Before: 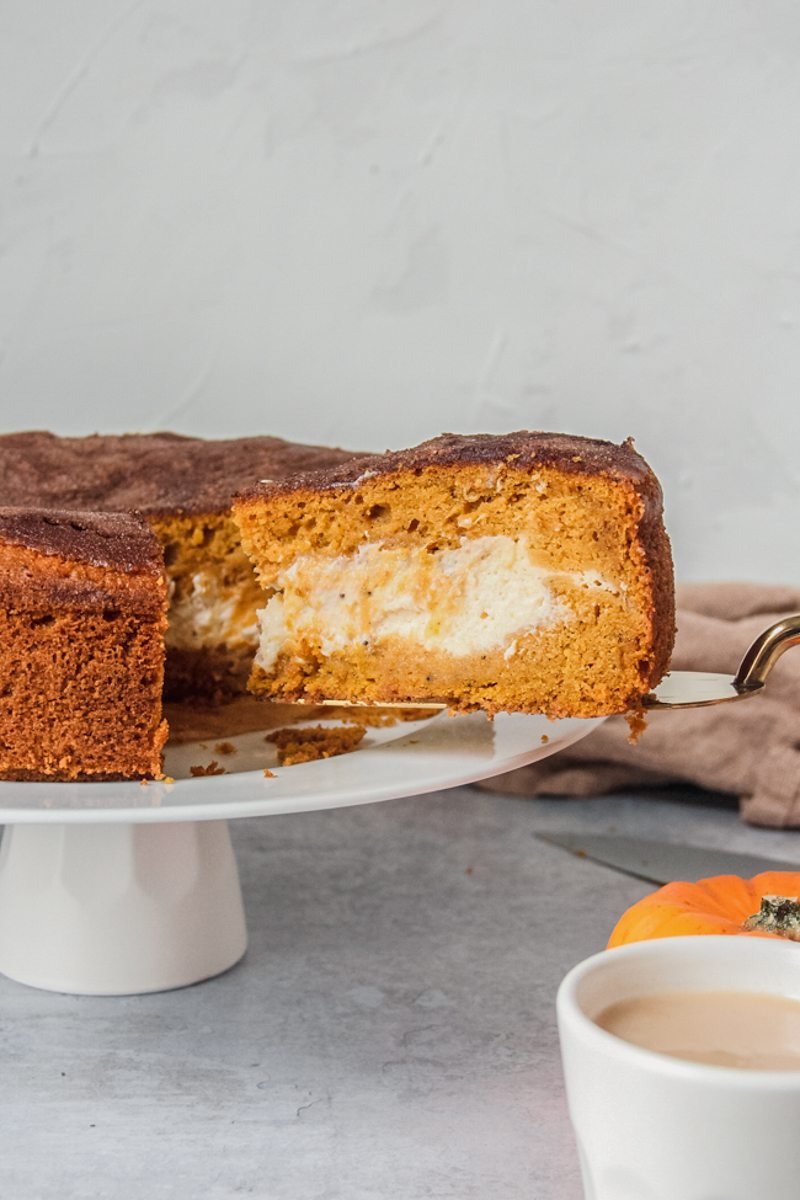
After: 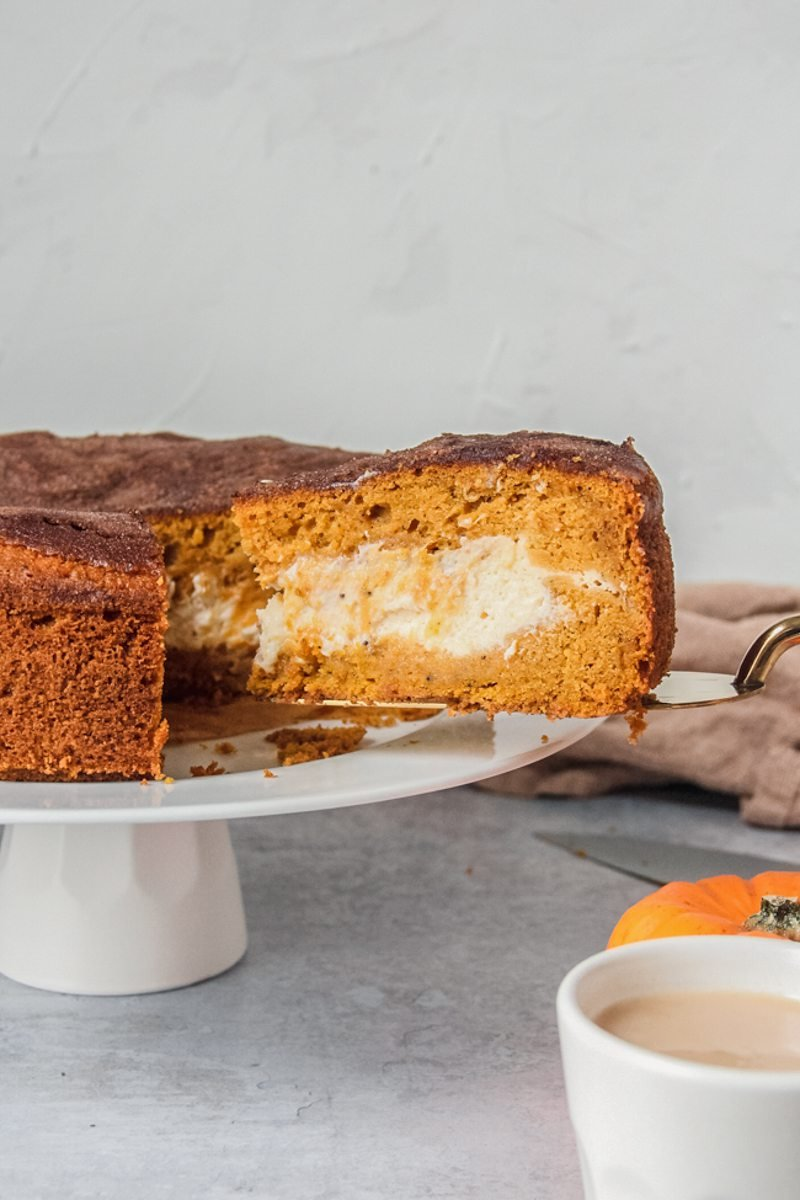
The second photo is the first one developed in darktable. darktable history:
shadows and highlights: shadows 13.18, white point adjustment 1.21, highlights -0.46, soften with gaussian
